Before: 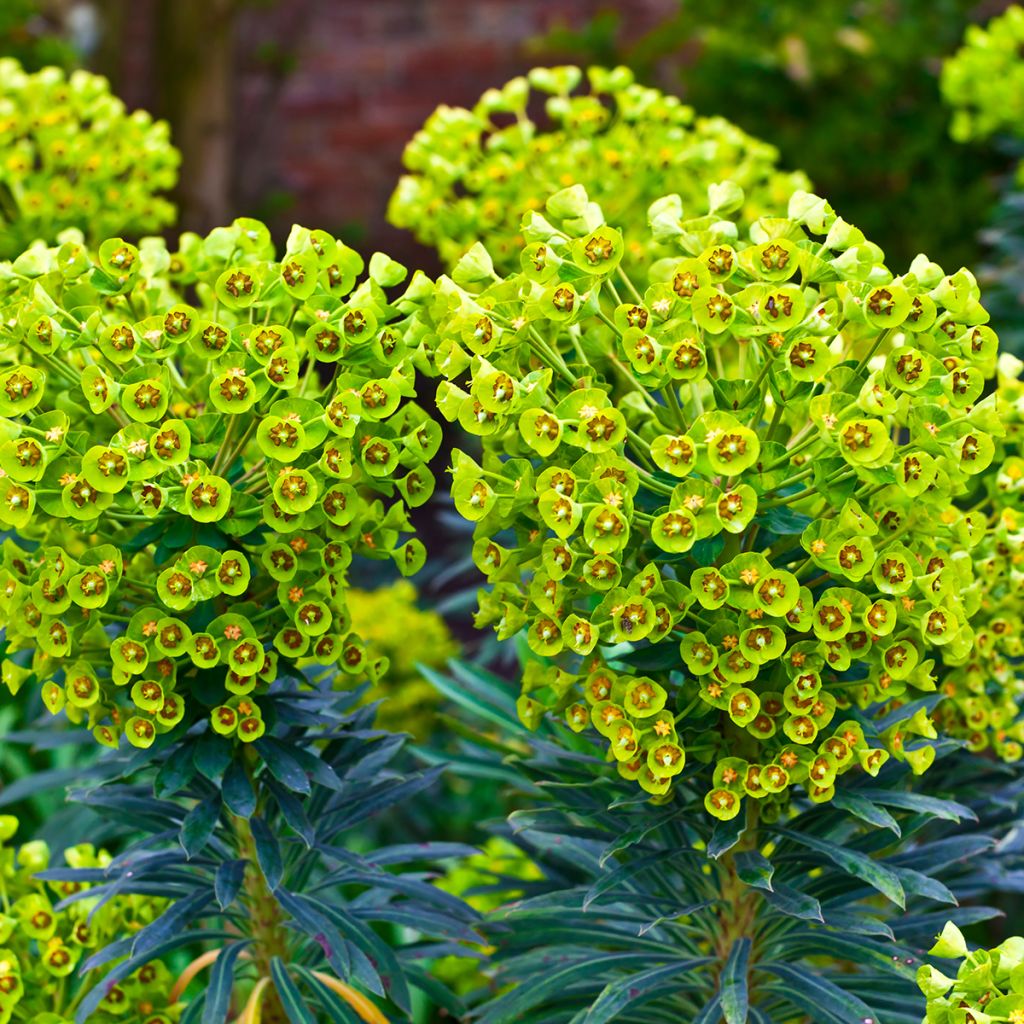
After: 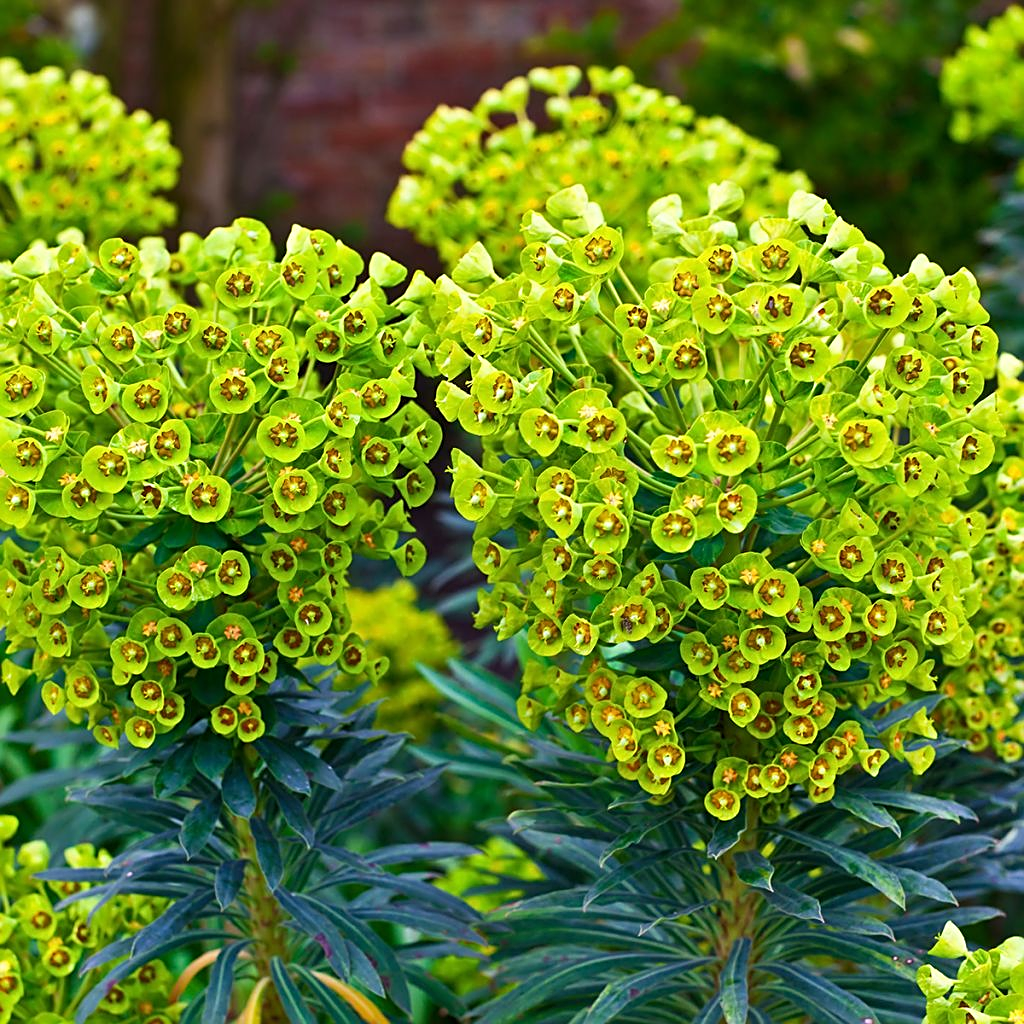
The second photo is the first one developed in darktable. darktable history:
sharpen: amount 0.495
